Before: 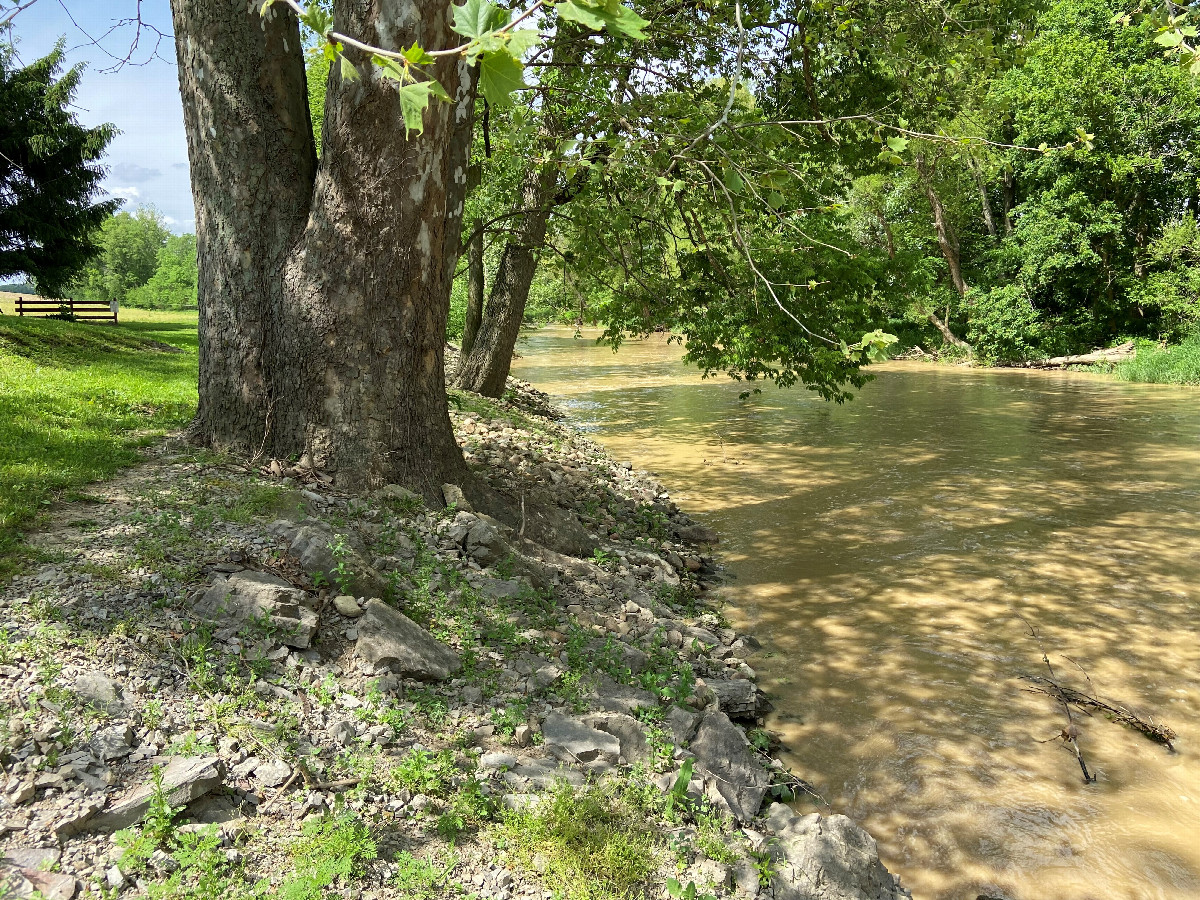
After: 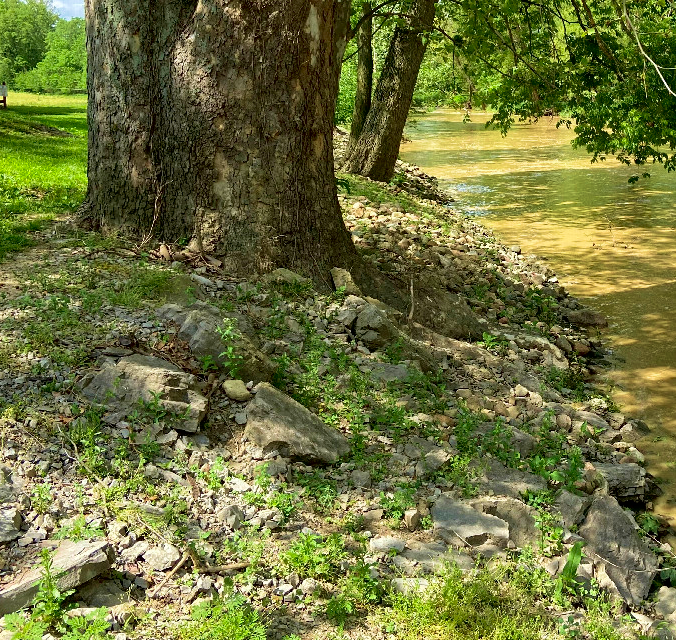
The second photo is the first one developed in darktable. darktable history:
velvia: strength 44.65%
exposure: black level correction 0.01, exposure 0.008 EV, compensate exposure bias true, compensate highlight preservation false
contrast brightness saturation: saturation 0.183
crop: left 9.294%, top 24.015%, right 34.371%, bottom 4.763%
